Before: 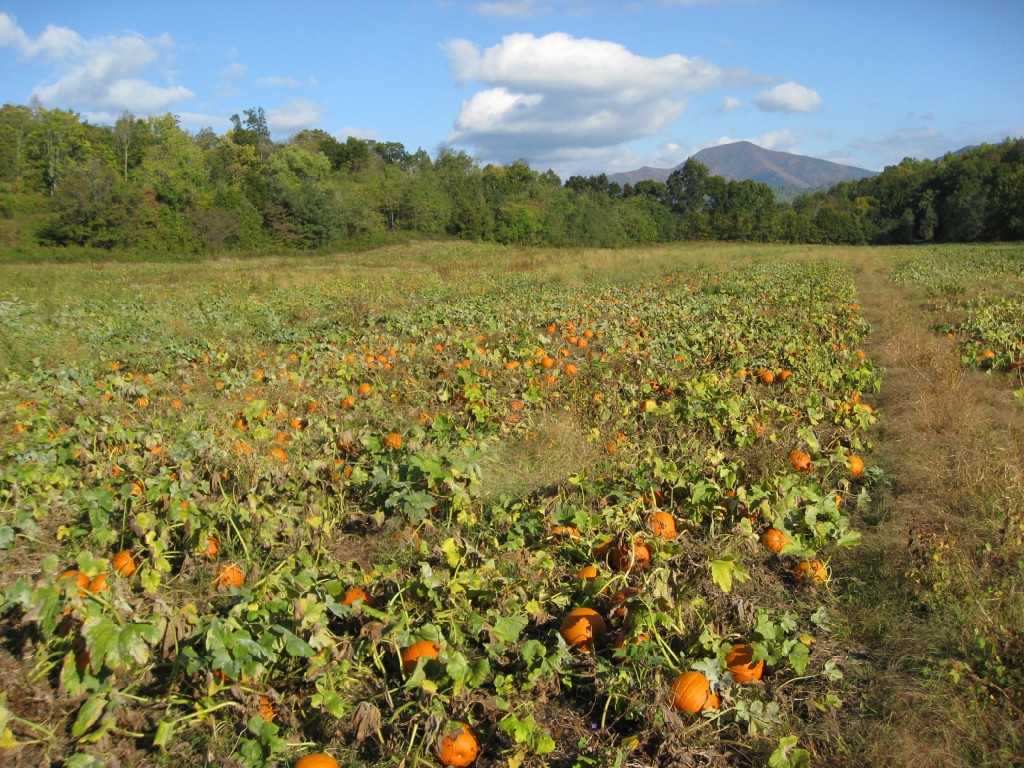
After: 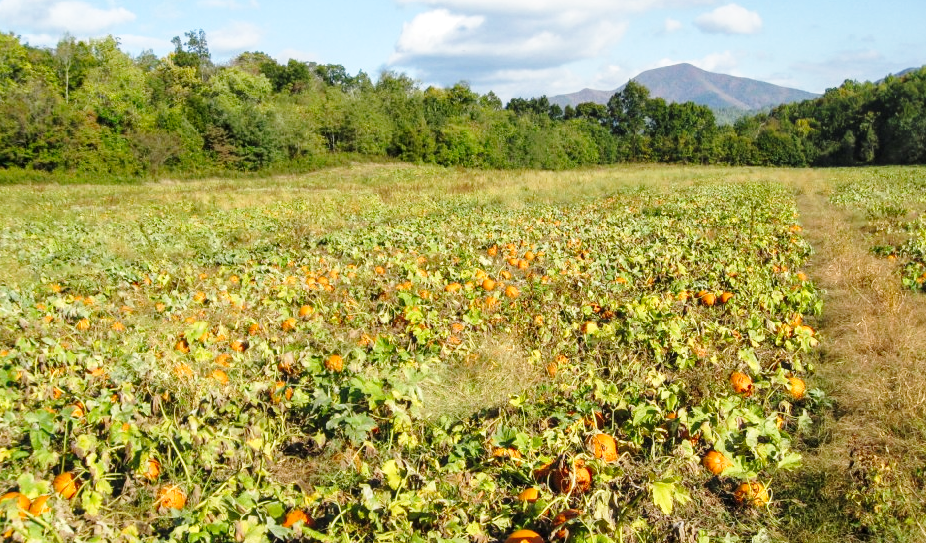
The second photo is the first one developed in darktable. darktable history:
local contrast: on, module defaults
crop: left 5.799%, top 10.264%, right 3.759%, bottom 18.99%
base curve: curves: ch0 [(0, 0) (0.028, 0.03) (0.121, 0.232) (0.46, 0.748) (0.859, 0.968) (1, 1)], preserve colors none
